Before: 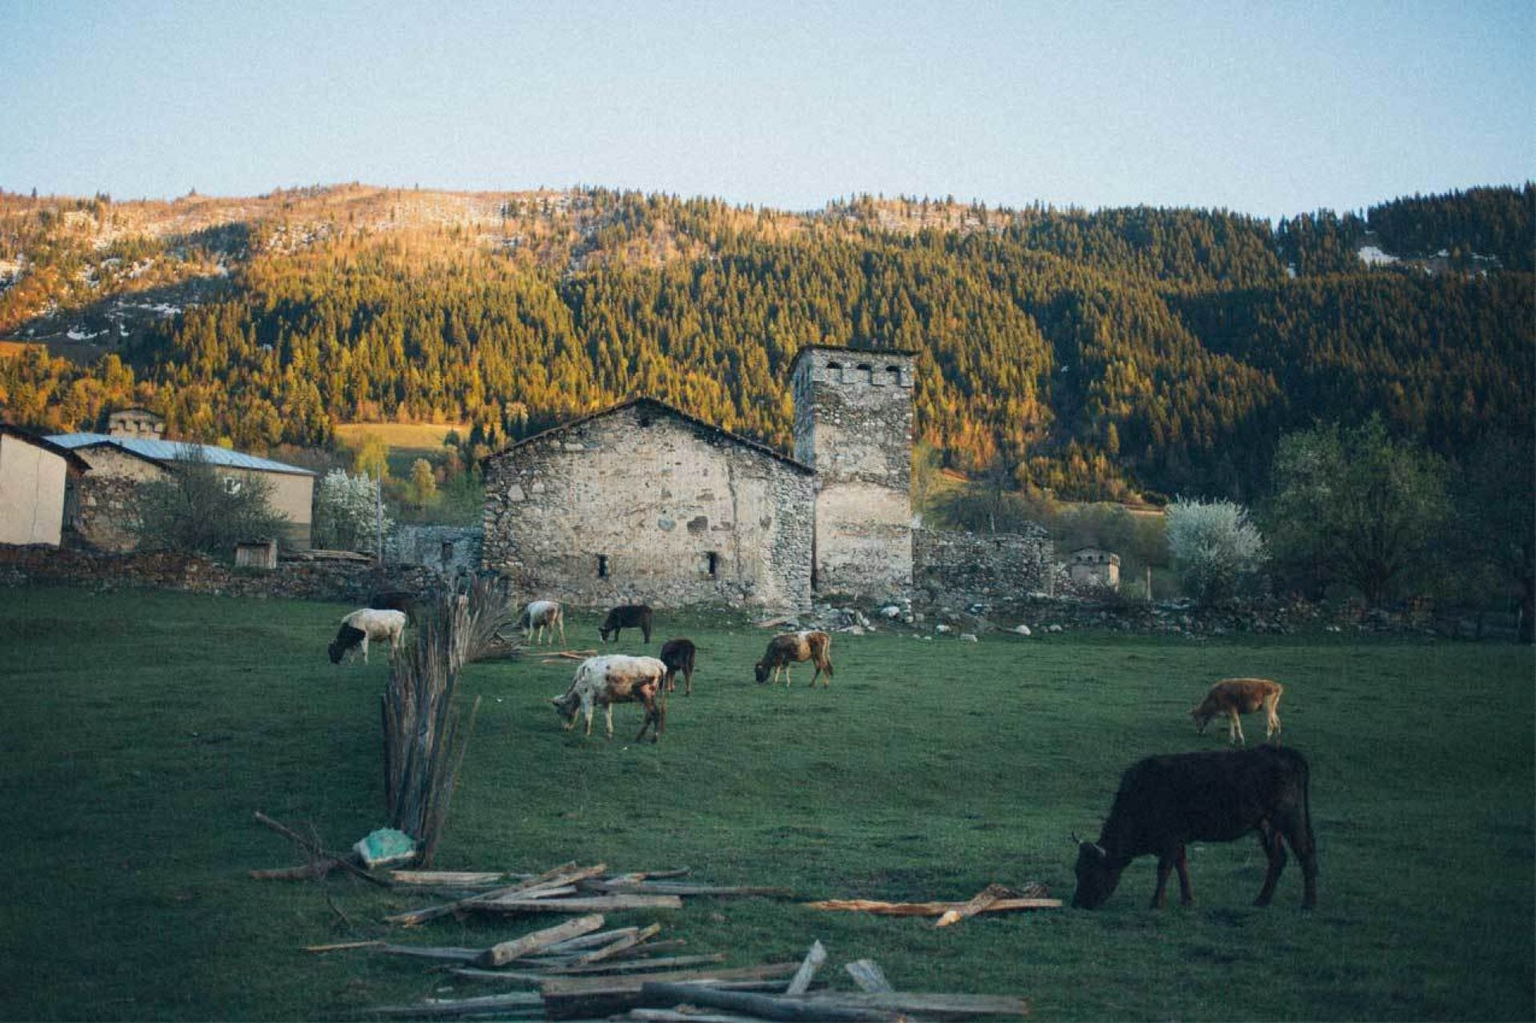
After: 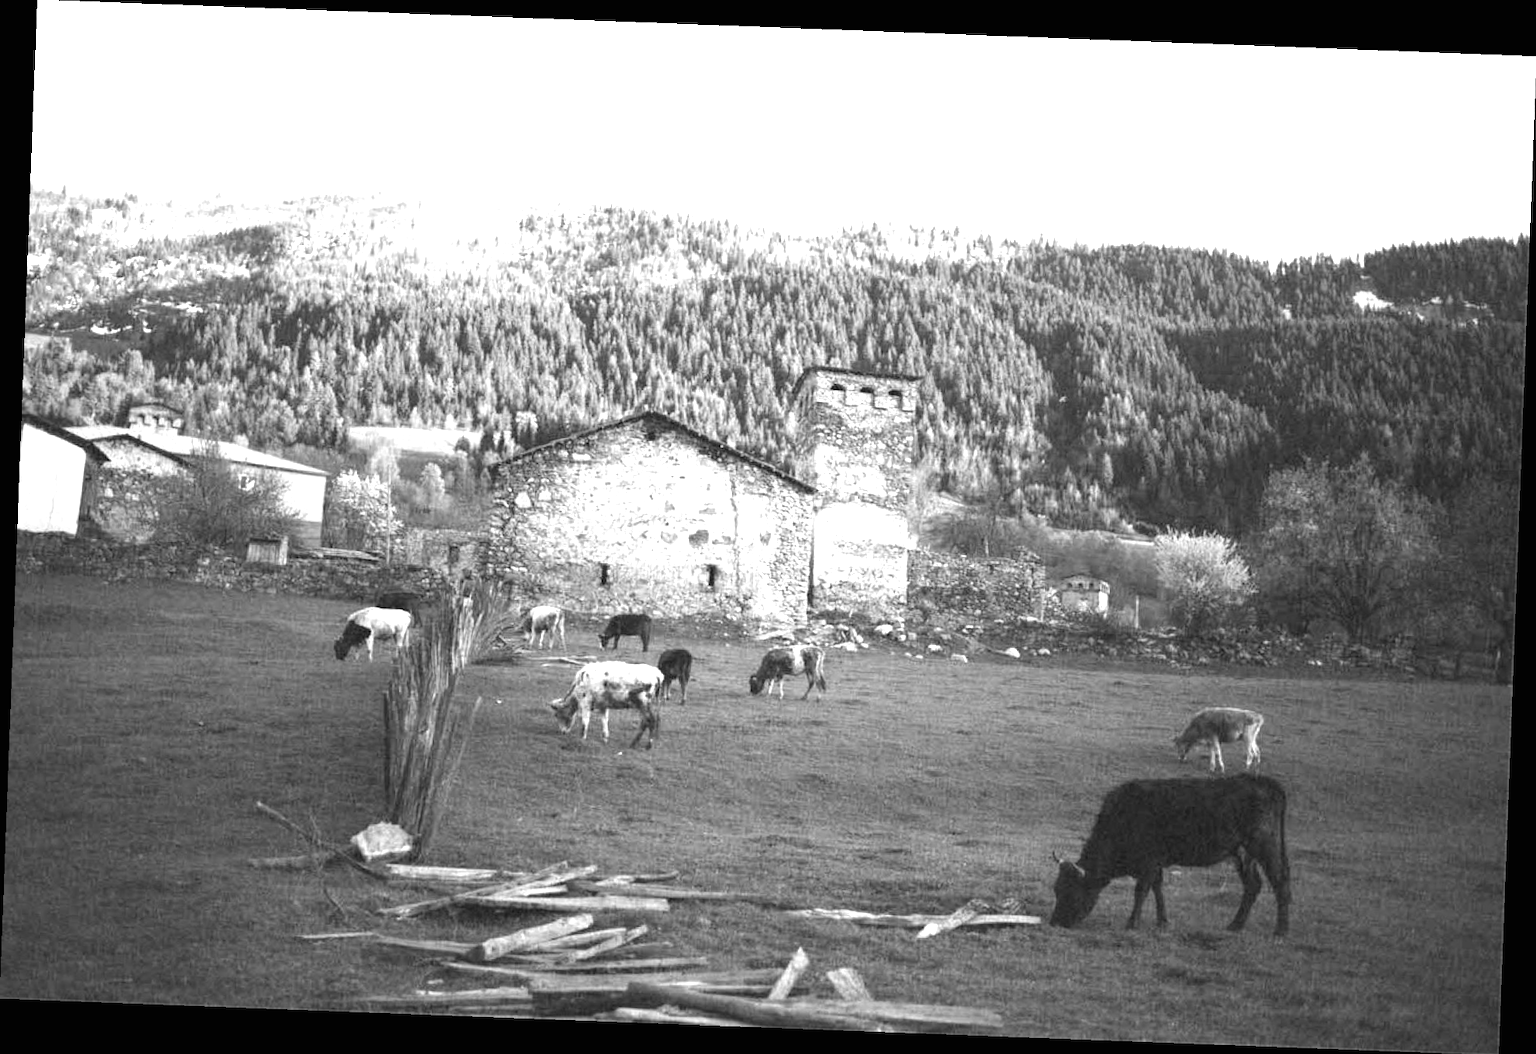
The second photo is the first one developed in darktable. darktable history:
exposure: black level correction 0, exposure 1.55 EV, compensate exposure bias true, compensate highlight preservation false
monochrome: on, module defaults
rotate and perspective: rotation 2.17°, automatic cropping off
